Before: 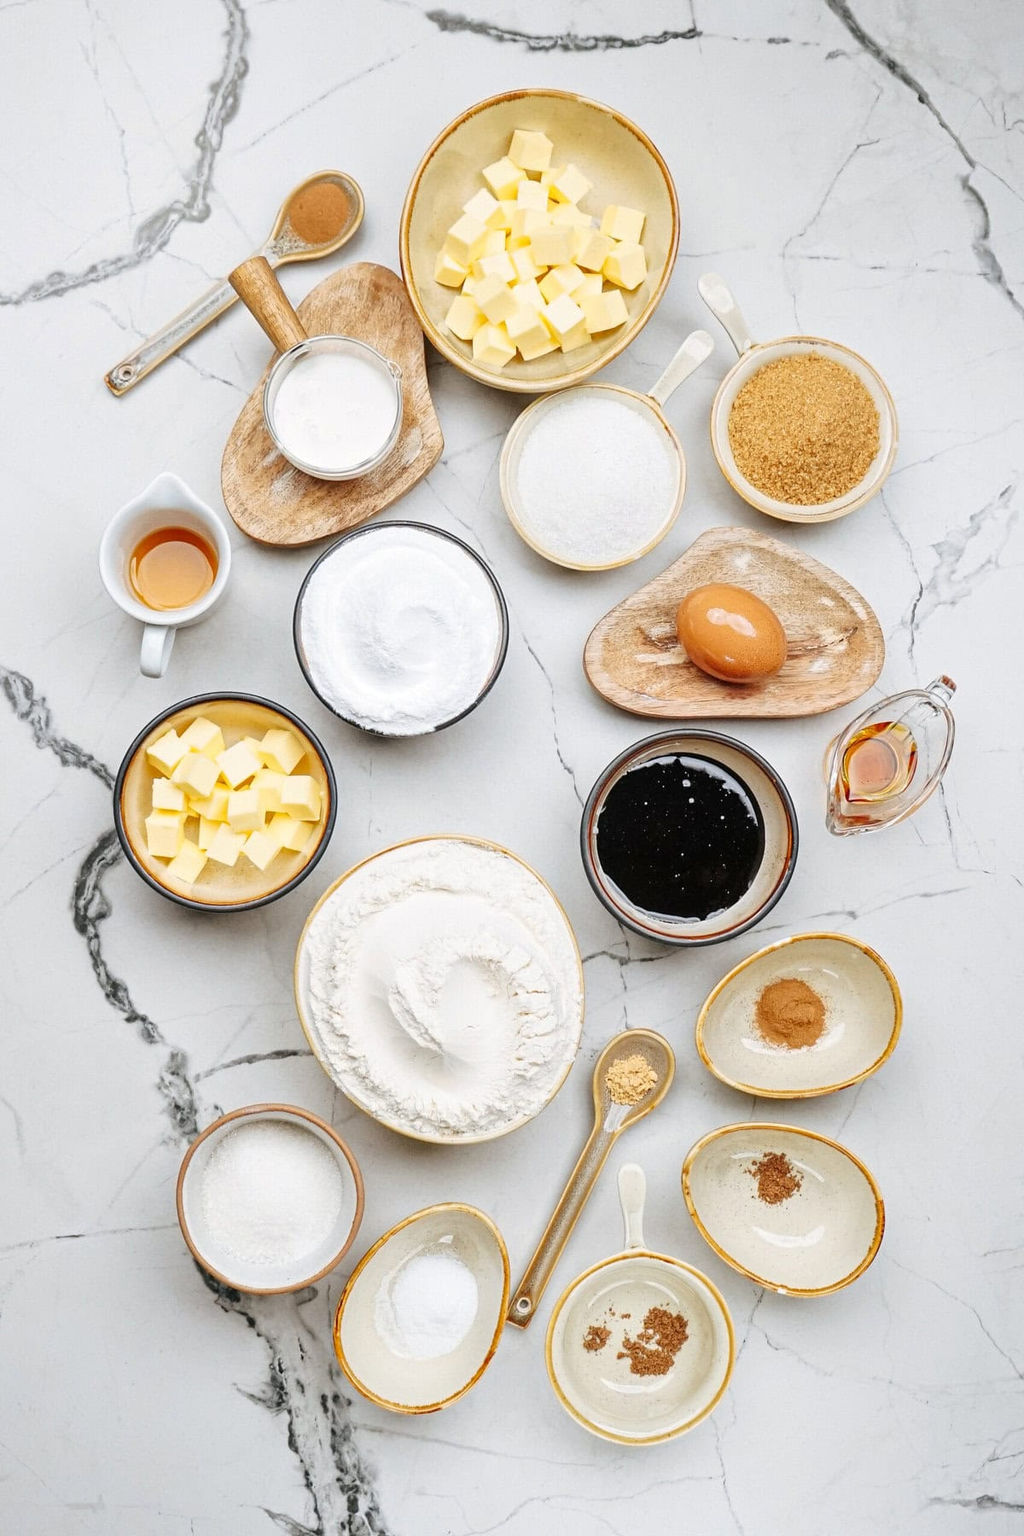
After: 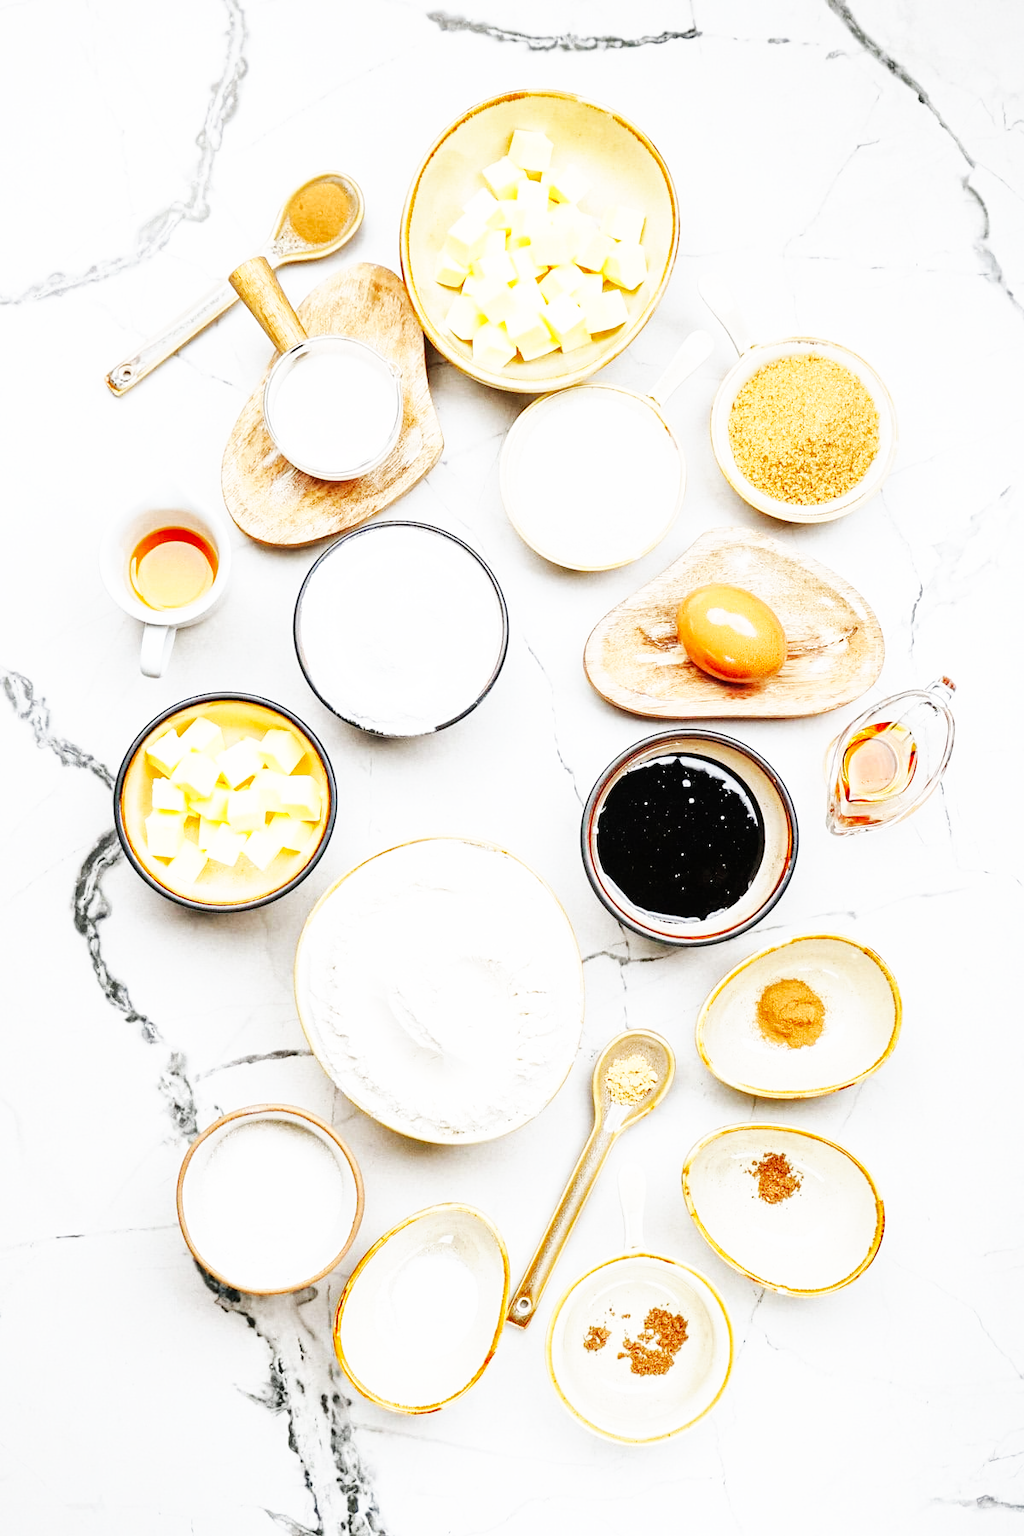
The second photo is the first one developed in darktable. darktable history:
shadows and highlights: shadows 25.59, highlights -25.64
base curve: curves: ch0 [(0, 0) (0.007, 0.004) (0.027, 0.03) (0.046, 0.07) (0.207, 0.54) (0.442, 0.872) (0.673, 0.972) (1, 1)], preserve colors none
